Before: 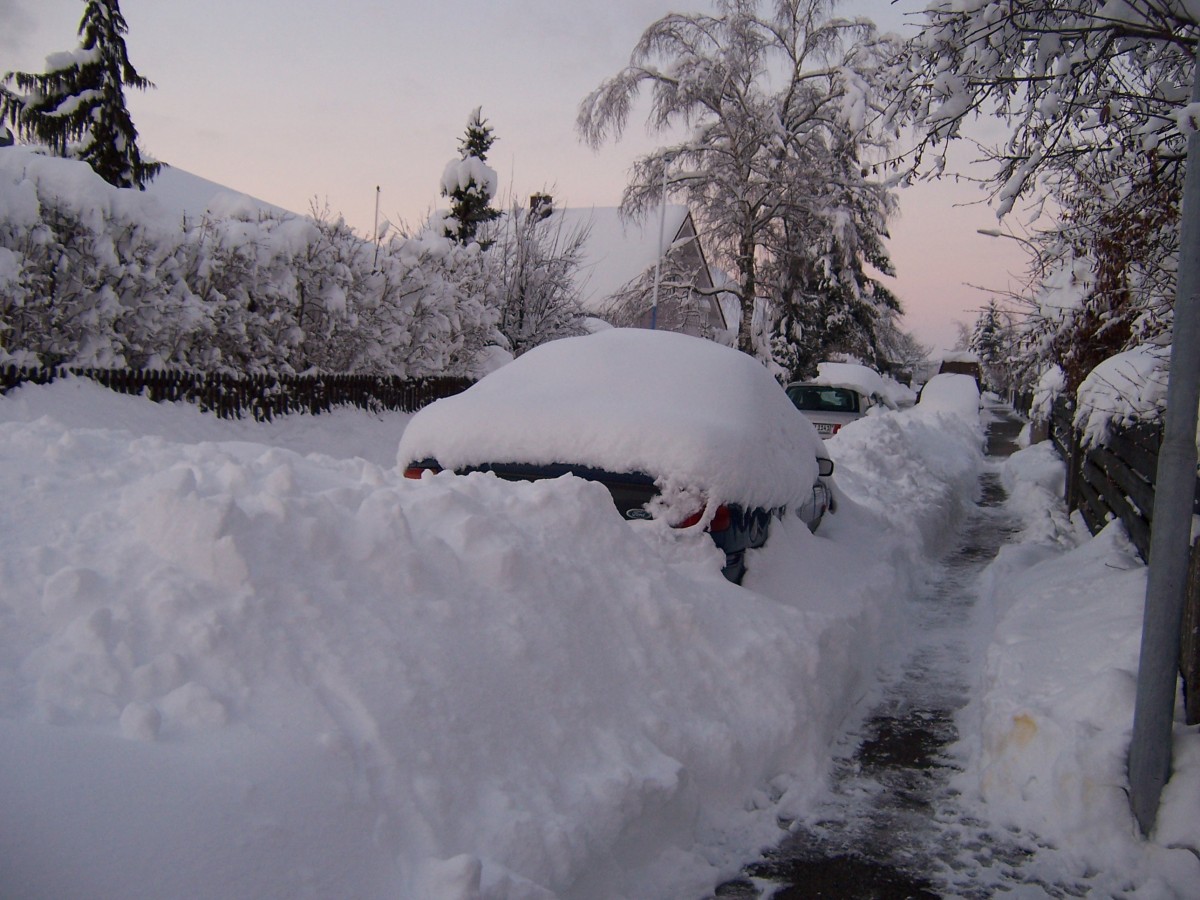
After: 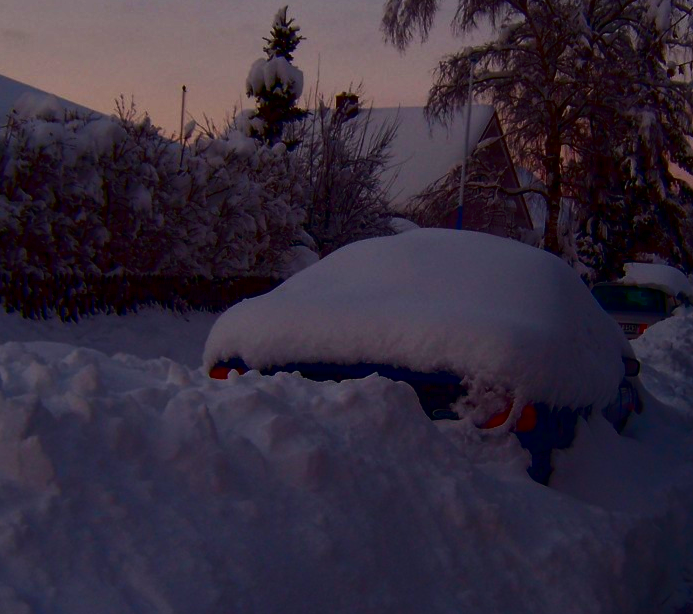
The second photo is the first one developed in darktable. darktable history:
tone equalizer: on, module defaults
crop: left 16.202%, top 11.208%, right 26.045%, bottom 20.557%
contrast brightness saturation: brightness -1, saturation 1
color correction: saturation 0.98
